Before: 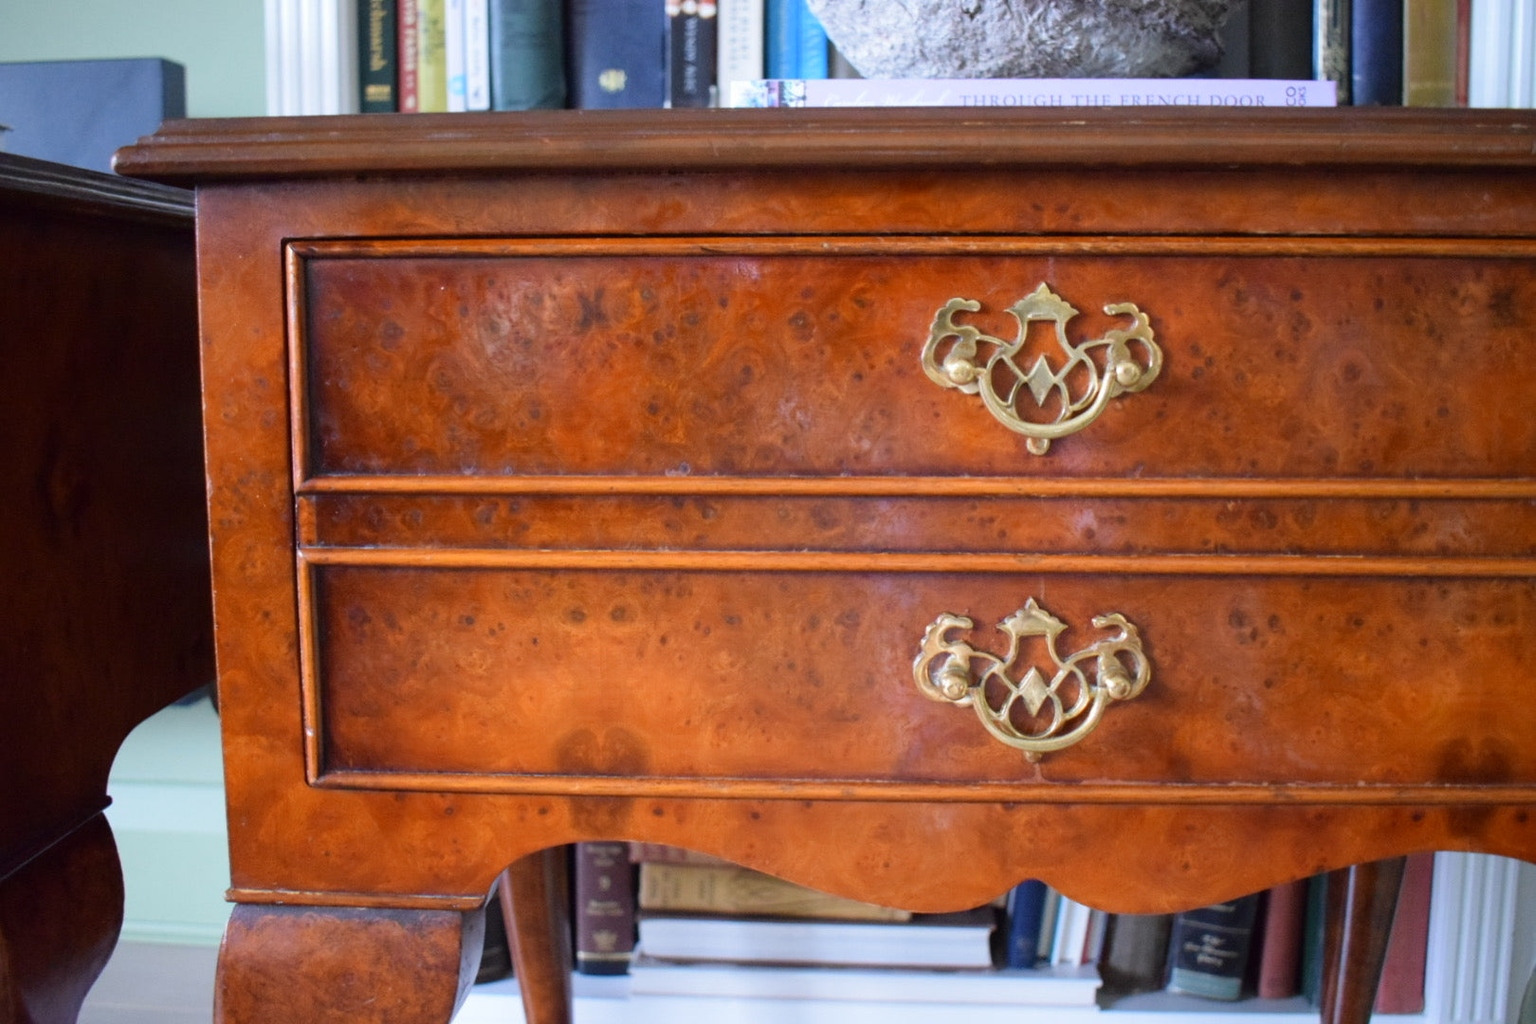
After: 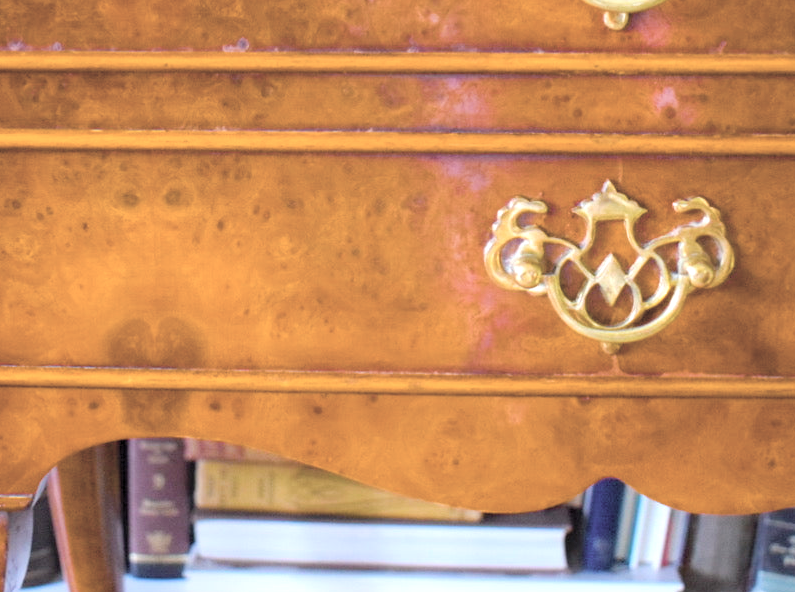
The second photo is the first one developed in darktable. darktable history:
exposure: black level correction 0.001, exposure 0.499 EV, compensate exposure bias true, compensate highlight preservation false
color balance rgb: perceptual saturation grading › global saturation 63.721%, perceptual saturation grading › highlights 59.565%, perceptual saturation grading › mid-tones 49.968%, perceptual saturation grading › shadows 49.237%
contrast brightness saturation: brightness 0.189, saturation -0.488
crop: left 29.609%, top 41.67%, right 21.289%, bottom 3.48%
